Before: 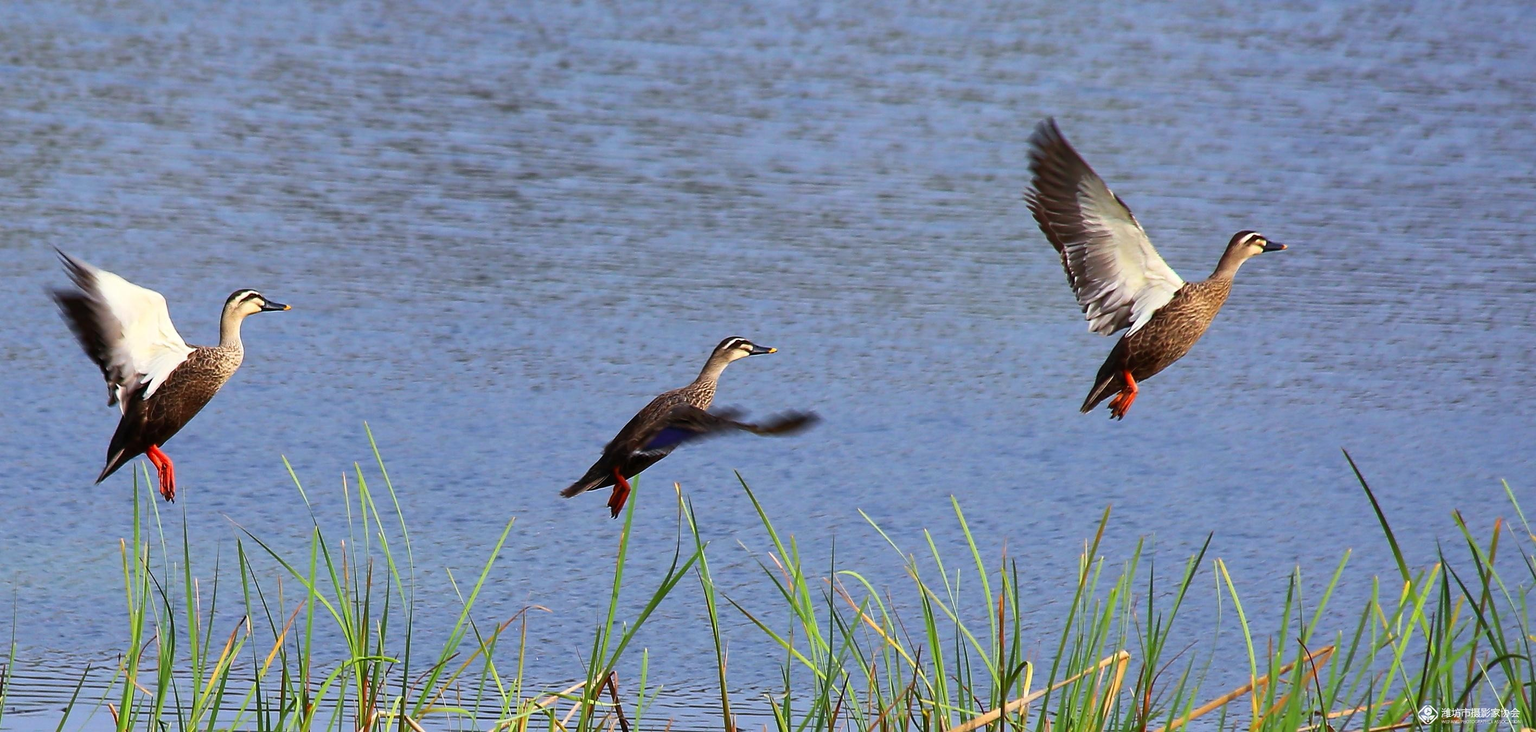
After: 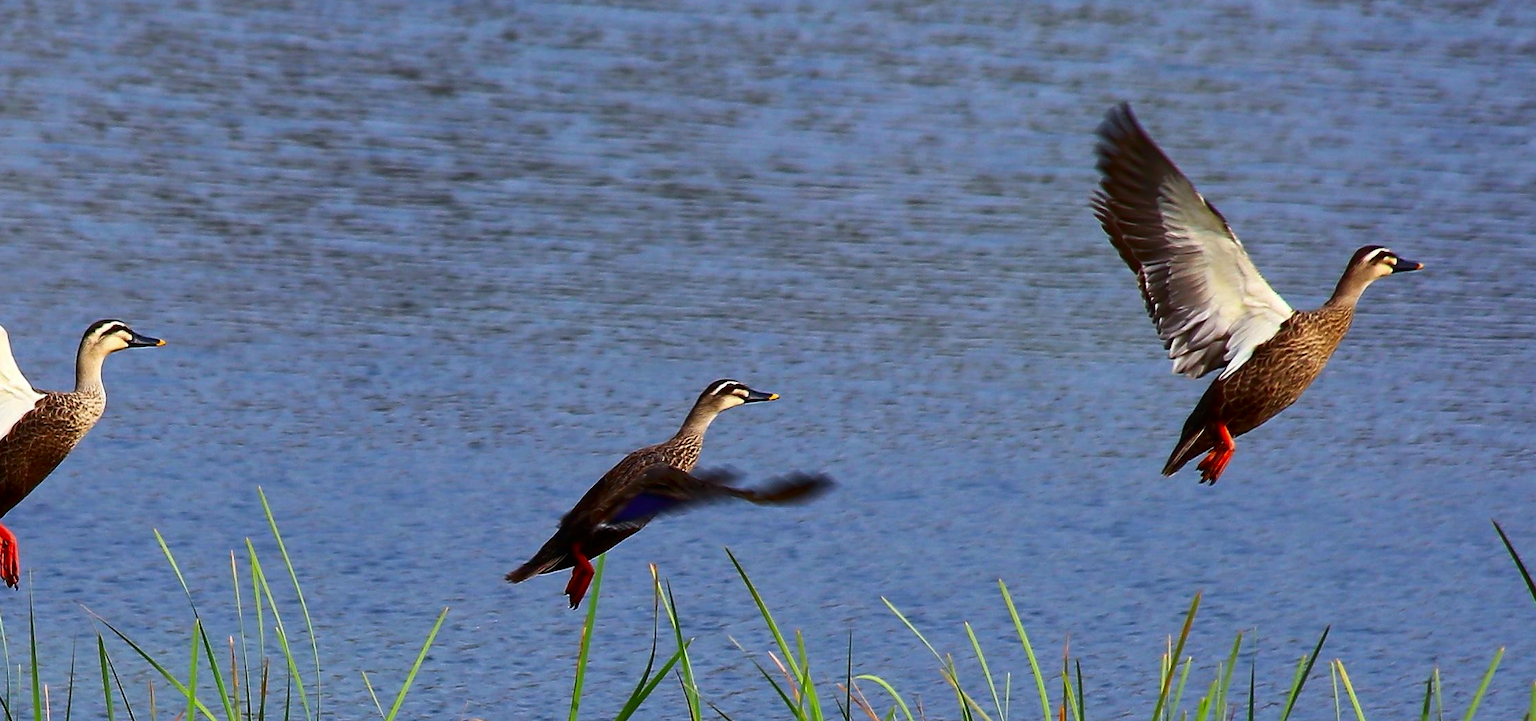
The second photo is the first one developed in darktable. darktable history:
crop and rotate: left 10.442%, top 4.983%, right 10.322%, bottom 16.872%
contrast brightness saturation: contrast 0.069, brightness -0.15, saturation 0.106
